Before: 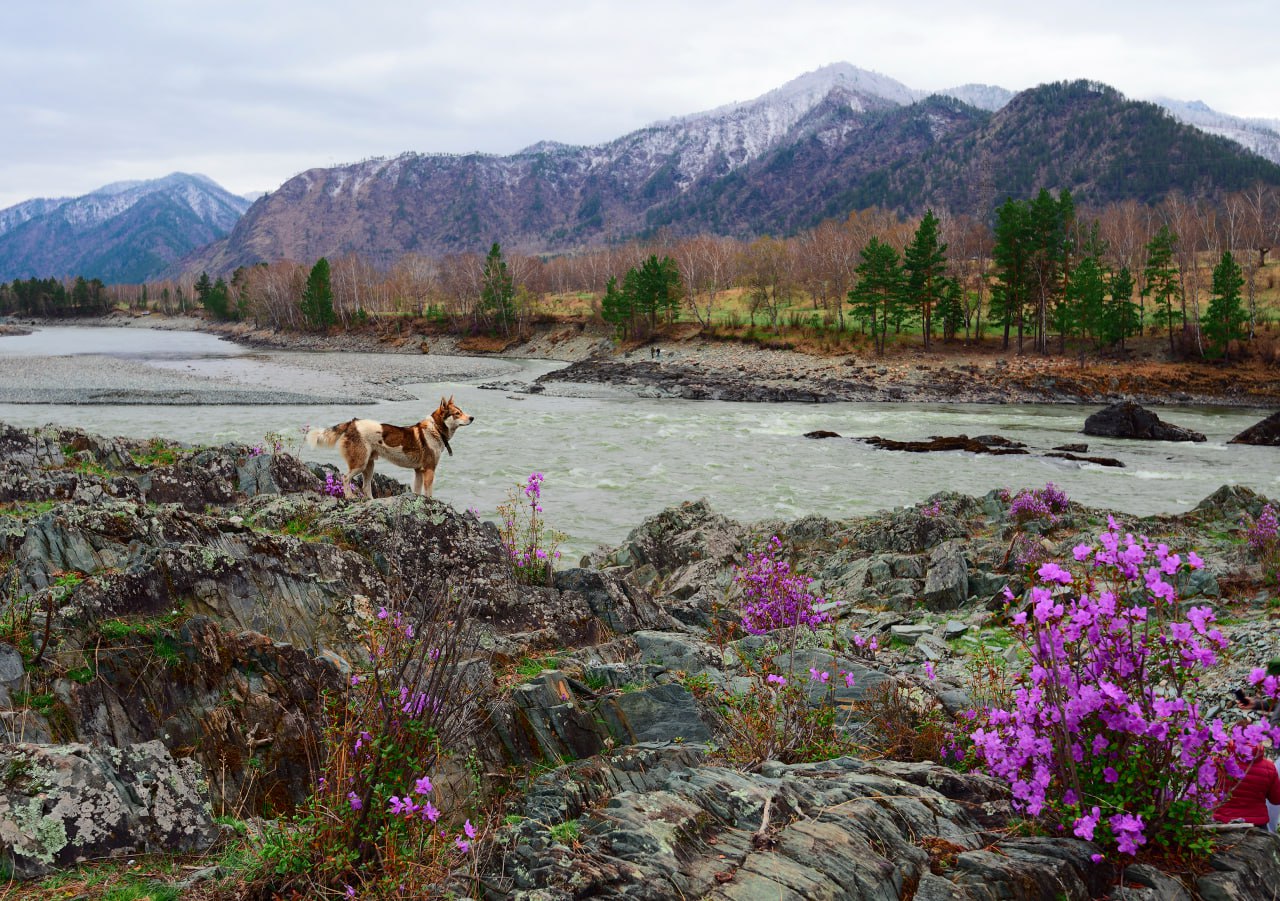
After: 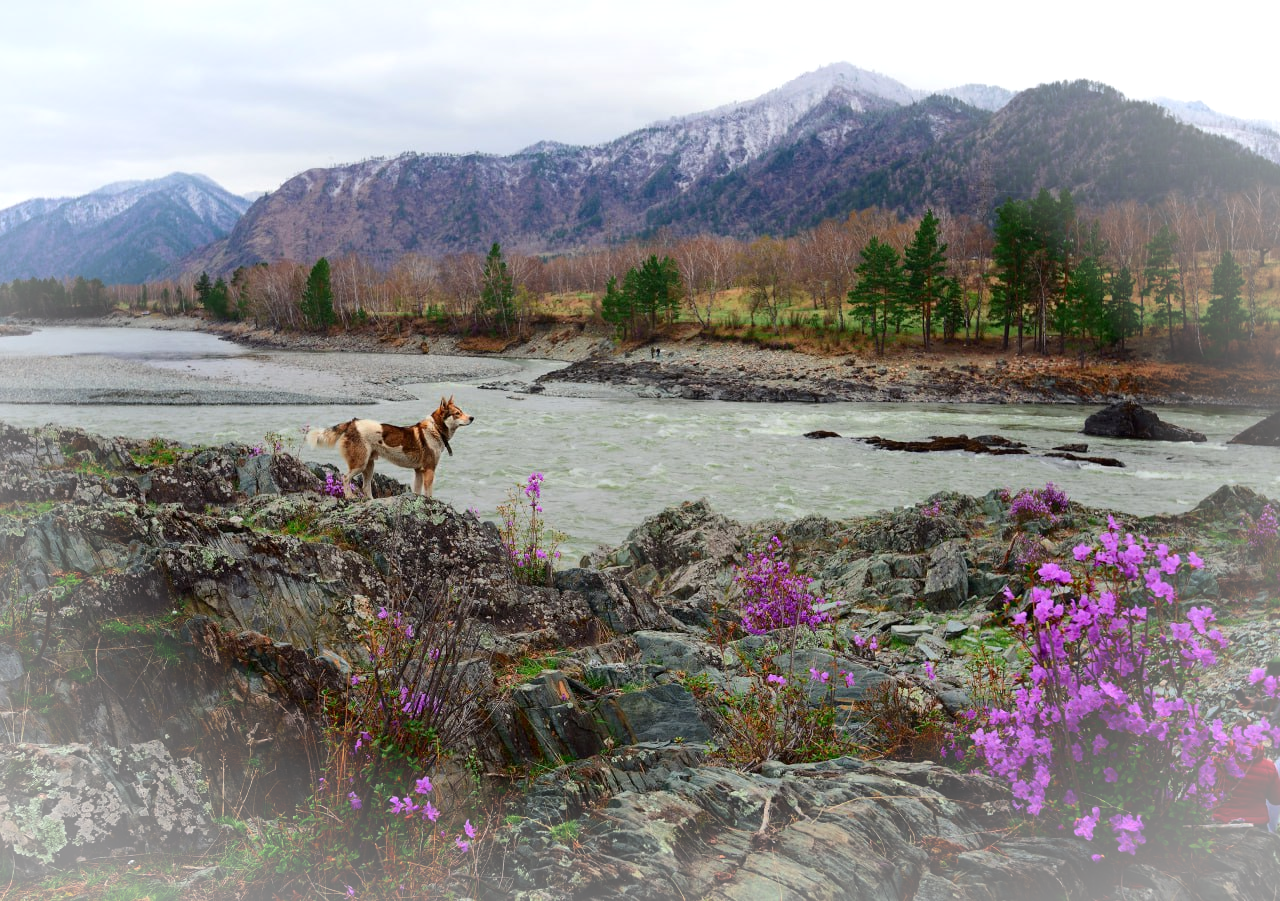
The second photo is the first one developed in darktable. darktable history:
vignetting: fall-off start 78.68%, brightness 0.285, saturation 0.002, width/height ratio 1.329
